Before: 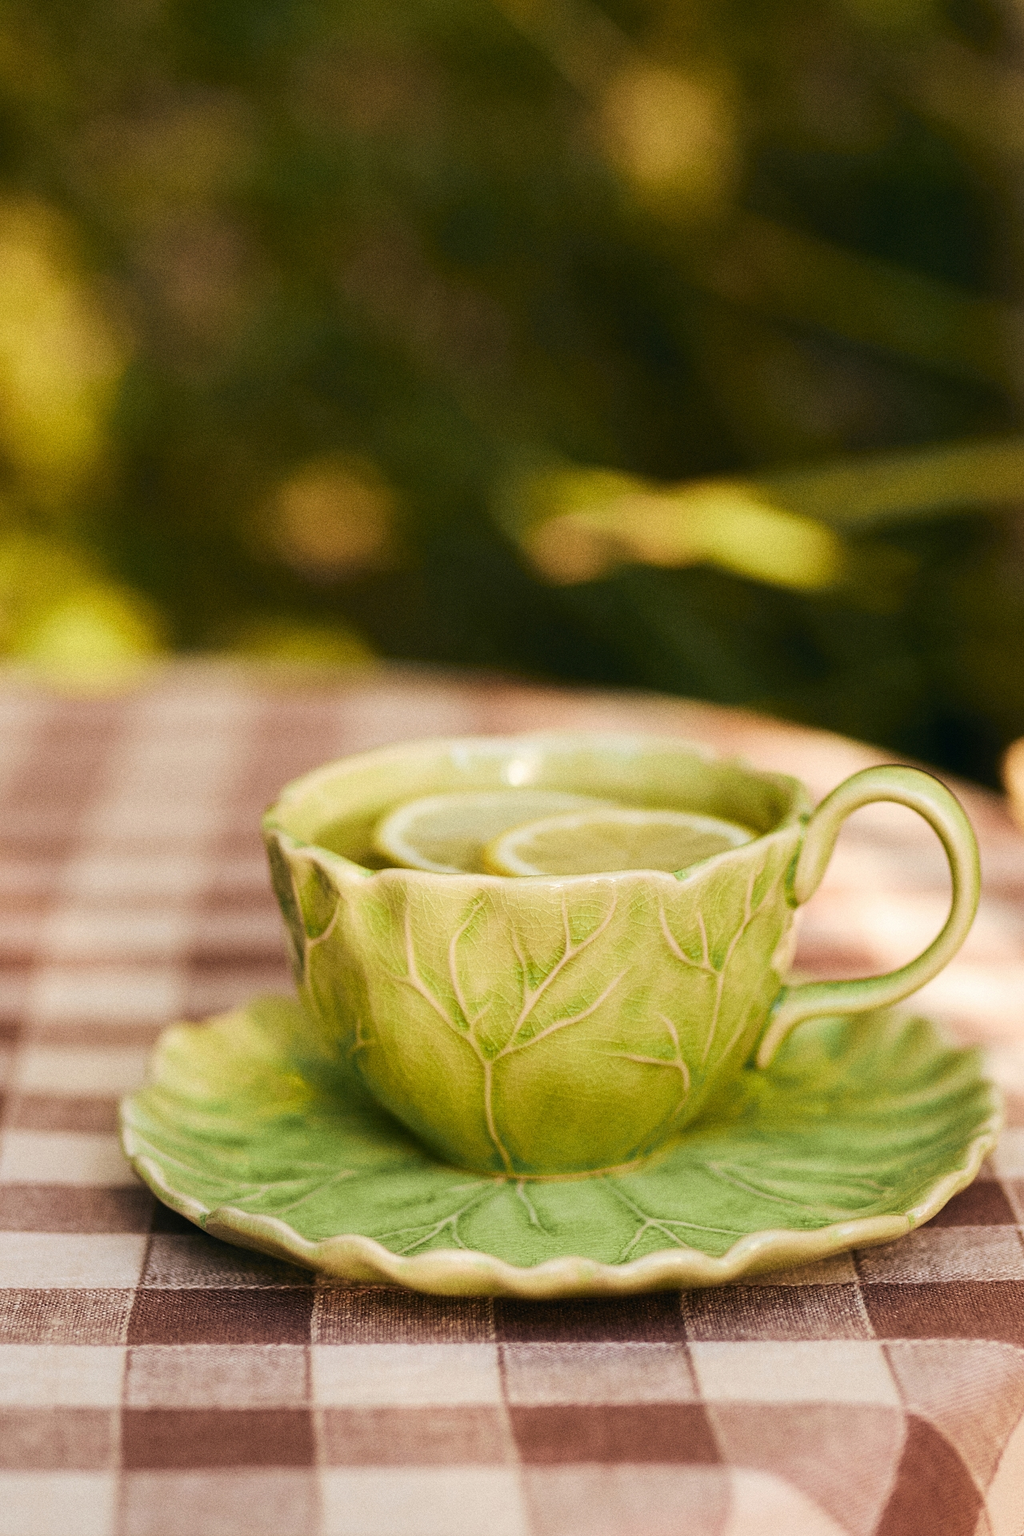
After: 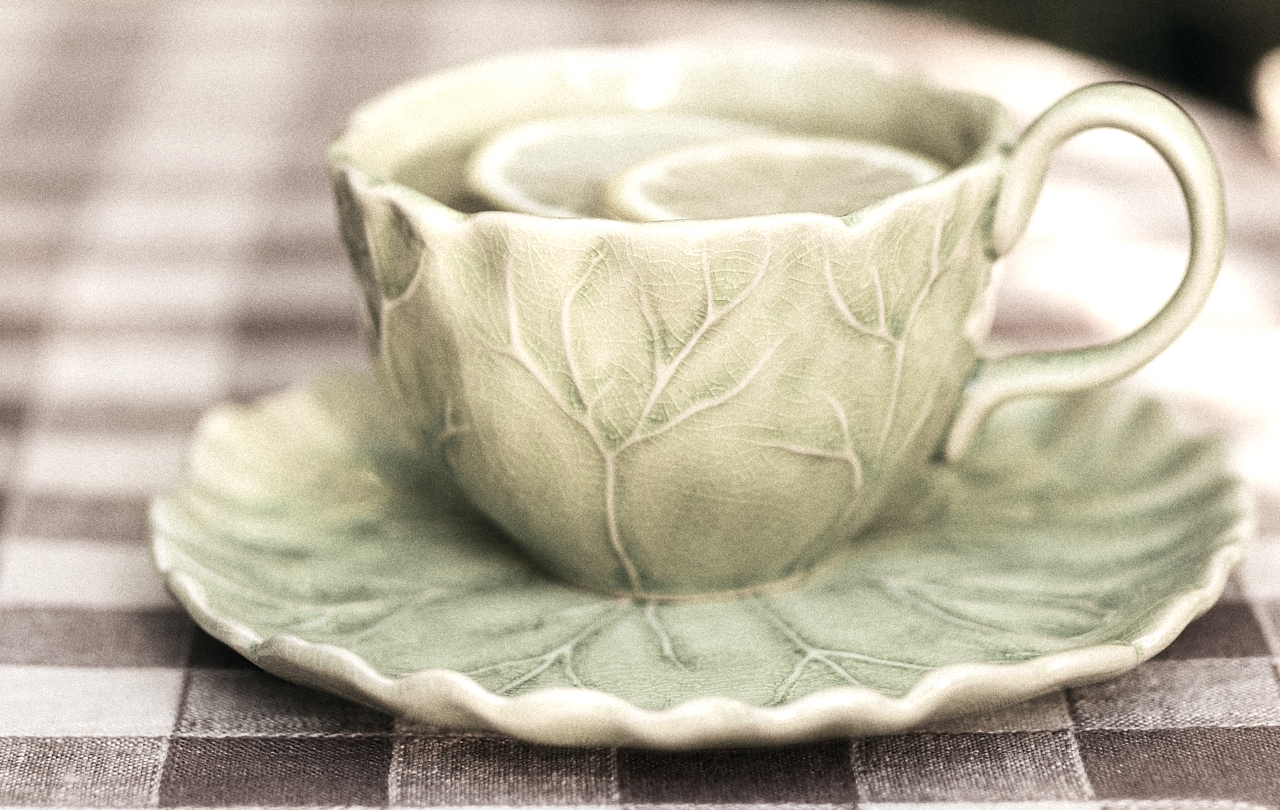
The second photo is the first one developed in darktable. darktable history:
exposure: black level correction 0.001, exposure 0.5 EV, compensate exposure bias true, compensate highlight preservation false
color correction: saturation 0.3
crop: top 45.551%, bottom 12.262%
